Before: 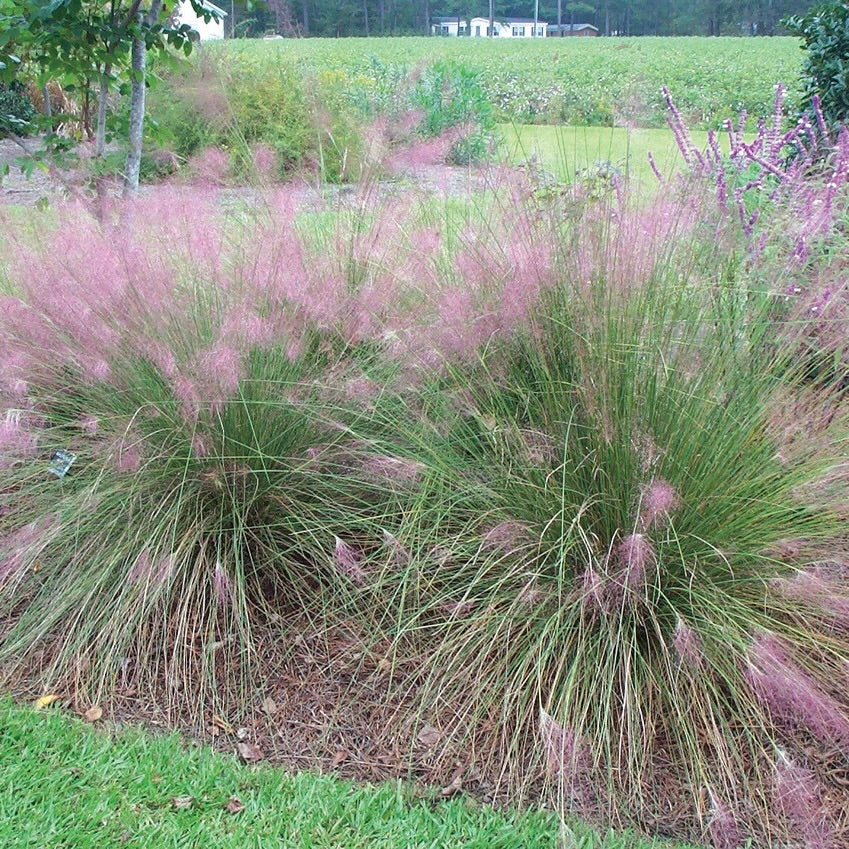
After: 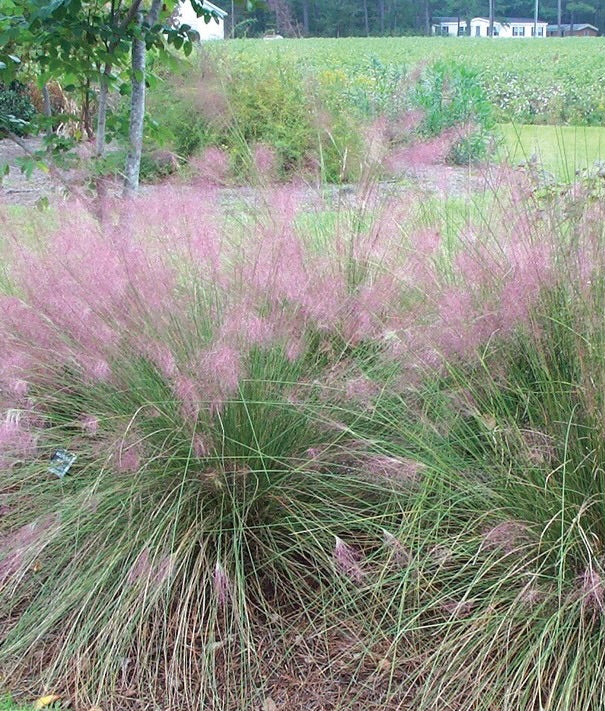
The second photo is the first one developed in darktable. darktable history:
crop: right 28.738%, bottom 16.22%
